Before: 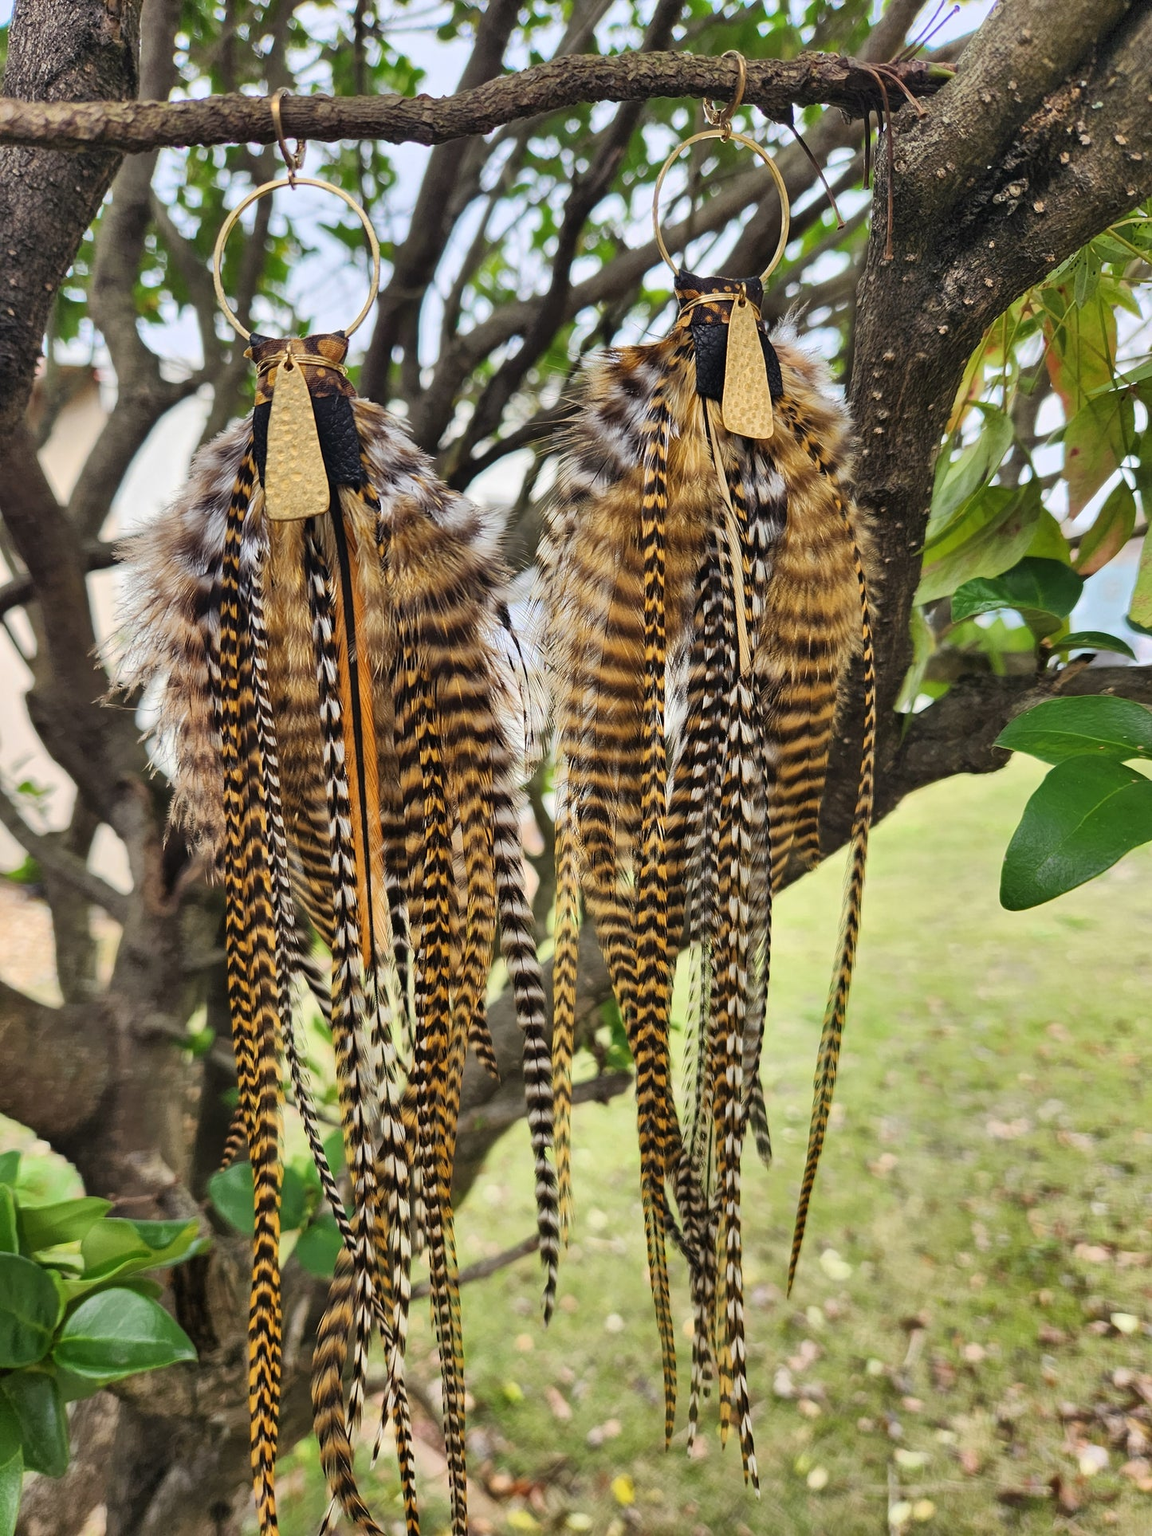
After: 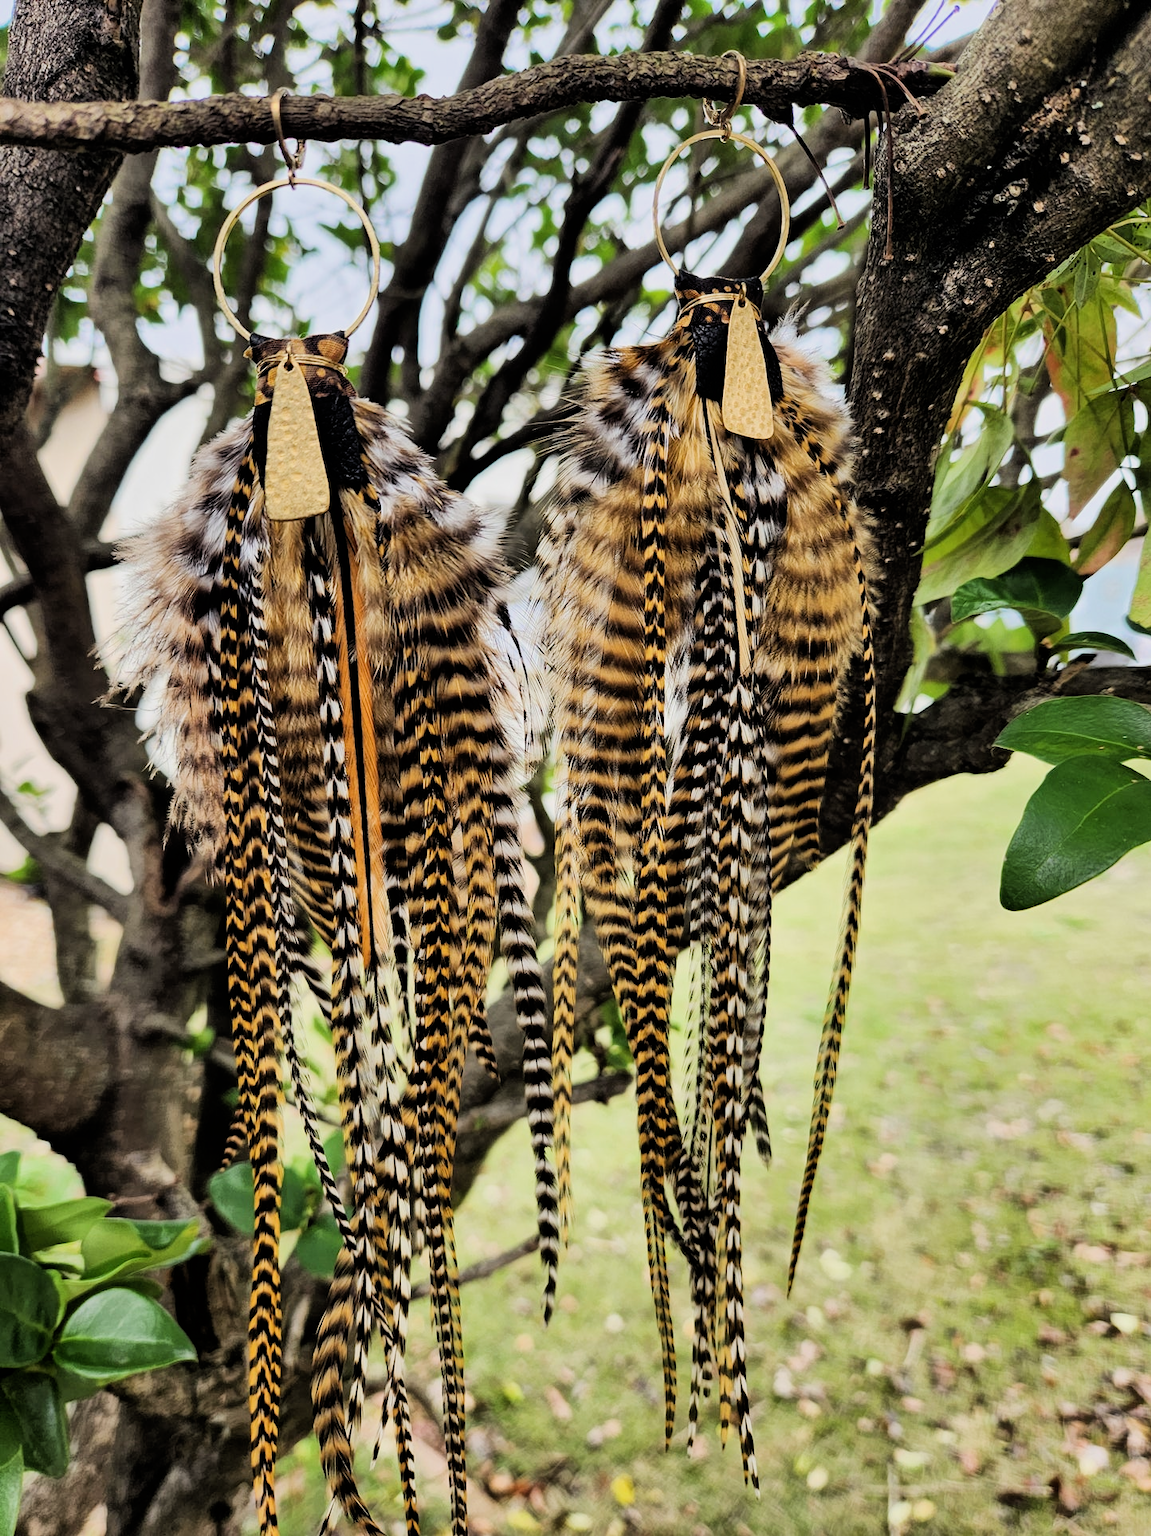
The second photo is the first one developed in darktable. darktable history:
tone equalizer: -8 EV -0.417 EV, -7 EV -0.389 EV, -6 EV -0.333 EV, -5 EV -0.222 EV, -3 EV 0.222 EV, -2 EV 0.333 EV, -1 EV 0.389 EV, +0 EV 0.417 EV, edges refinement/feathering 500, mask exposure compensation -1.57 EV, preserve details no
filmic rgb: black relative exposure -5 EV, hardness 2.88, contrast 1.2
